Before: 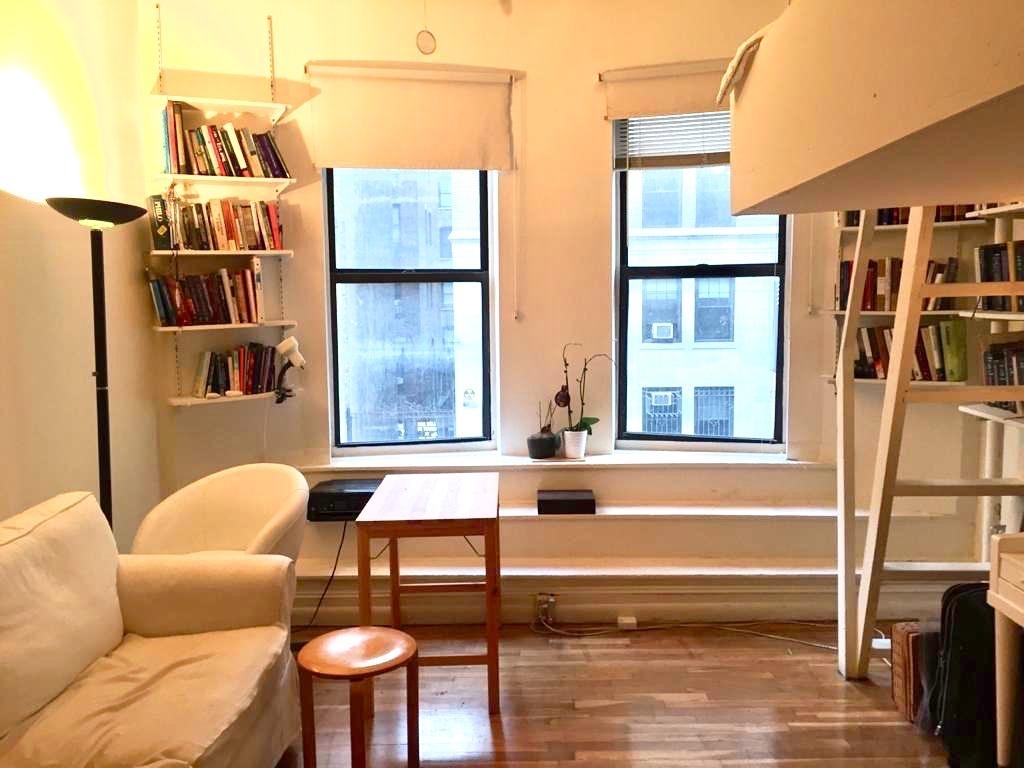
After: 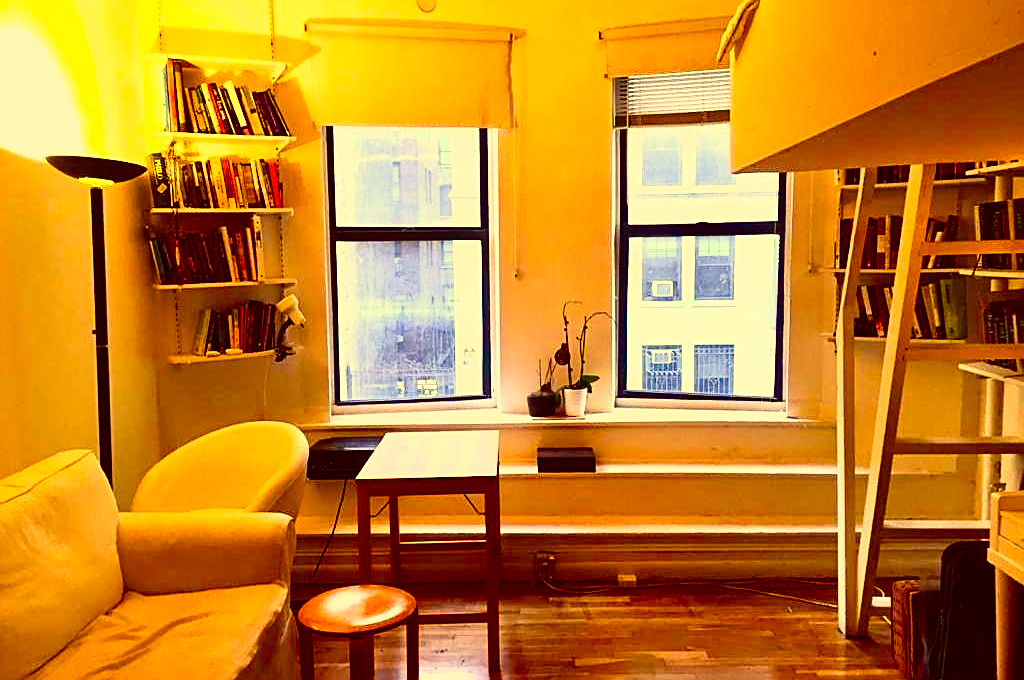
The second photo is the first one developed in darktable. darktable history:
crop and rotate: top 5.505%, bottom 5.932%
contrast brightness saturation: contrast 0.199, brightness -0.114, saturation 0.102
sharpen: on, module defaults
color correction: highlights a* 9.77, highlights b* 38.3, shadows a* 14.04, shadows b* 3.4
color balance rgb: linear chroma grading › global chroma 14.413%, perceptual saturation grading › global saturation 34.585%, perceptual saturation grading › highlights -29.851%, perceptual saturation grading › shadows 35.723%, global vibrance 20%
